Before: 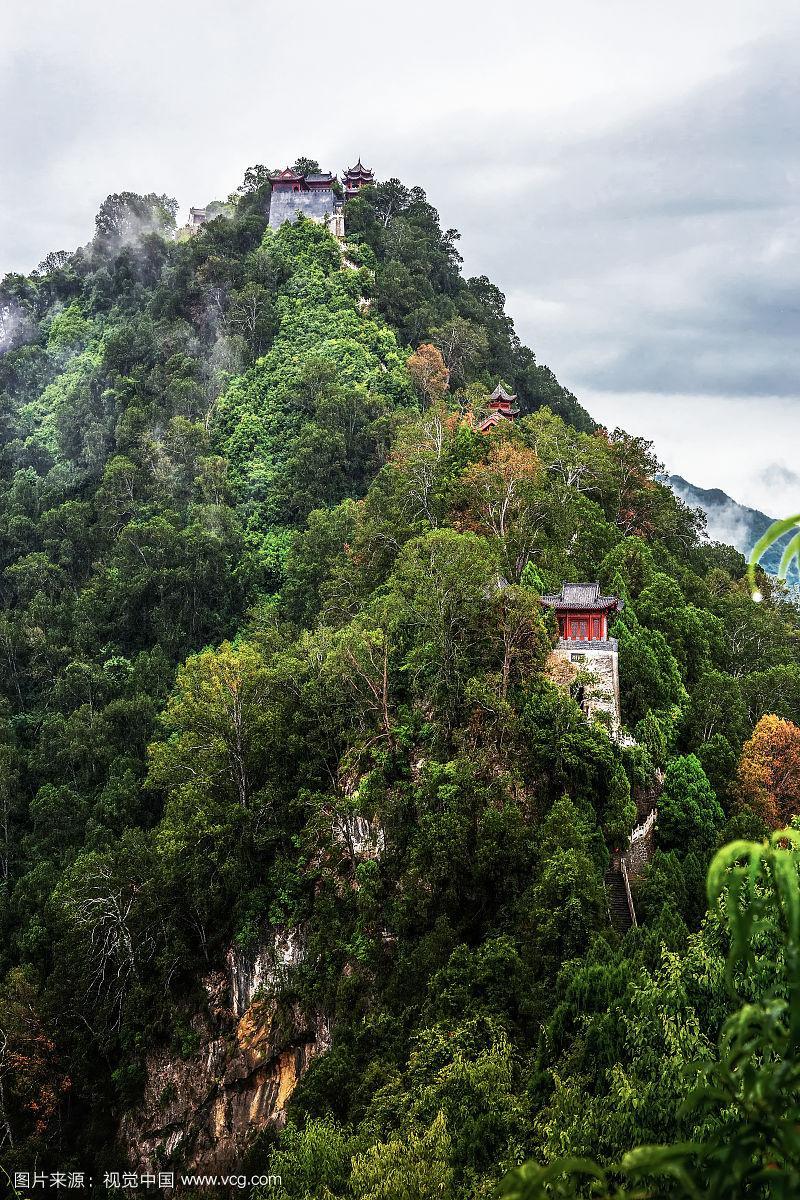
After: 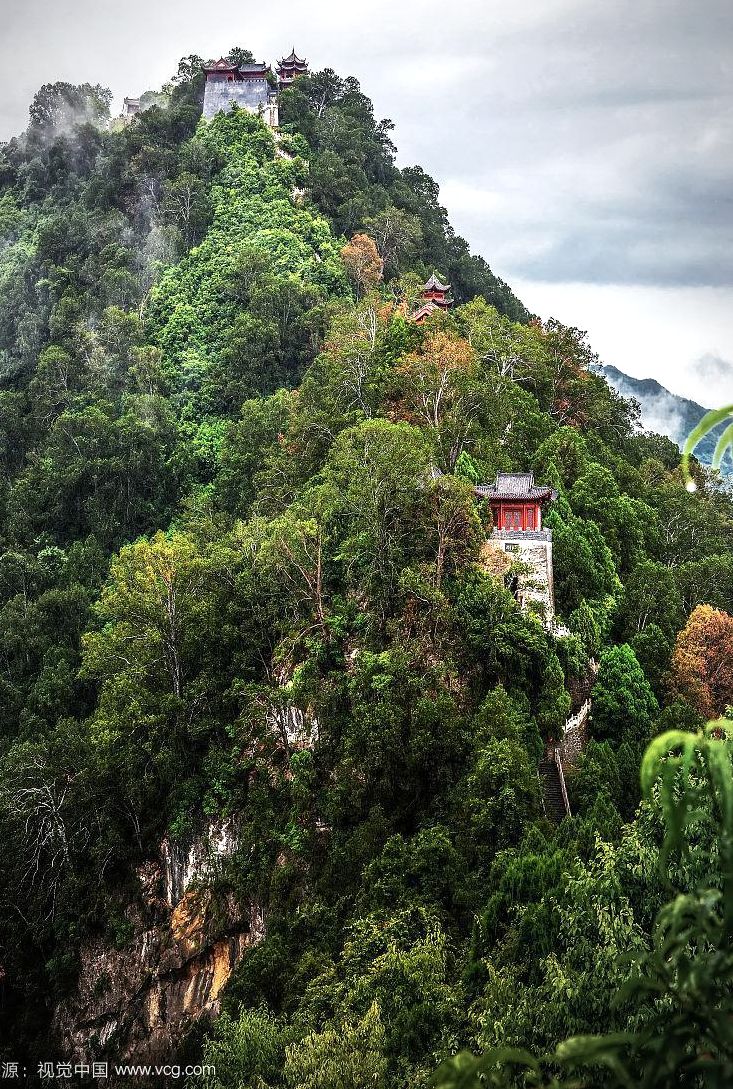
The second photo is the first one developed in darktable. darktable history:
vignetting: fall-off radius 70%, automatic ratio true
exposure: exposure 0.3 EV, compensate highlight preservation false
crop and rotate: left 8.262%, top 9.226%
